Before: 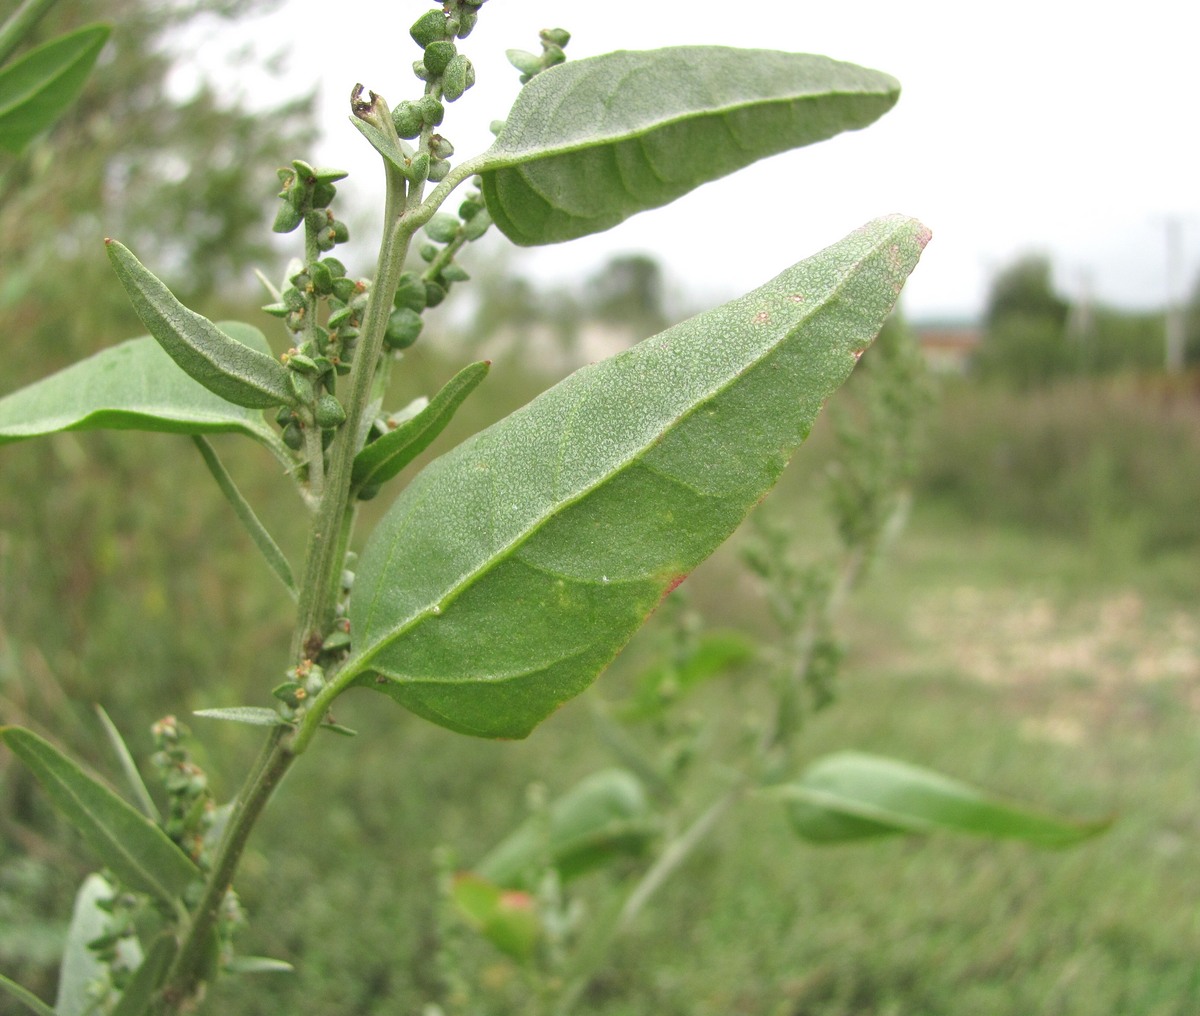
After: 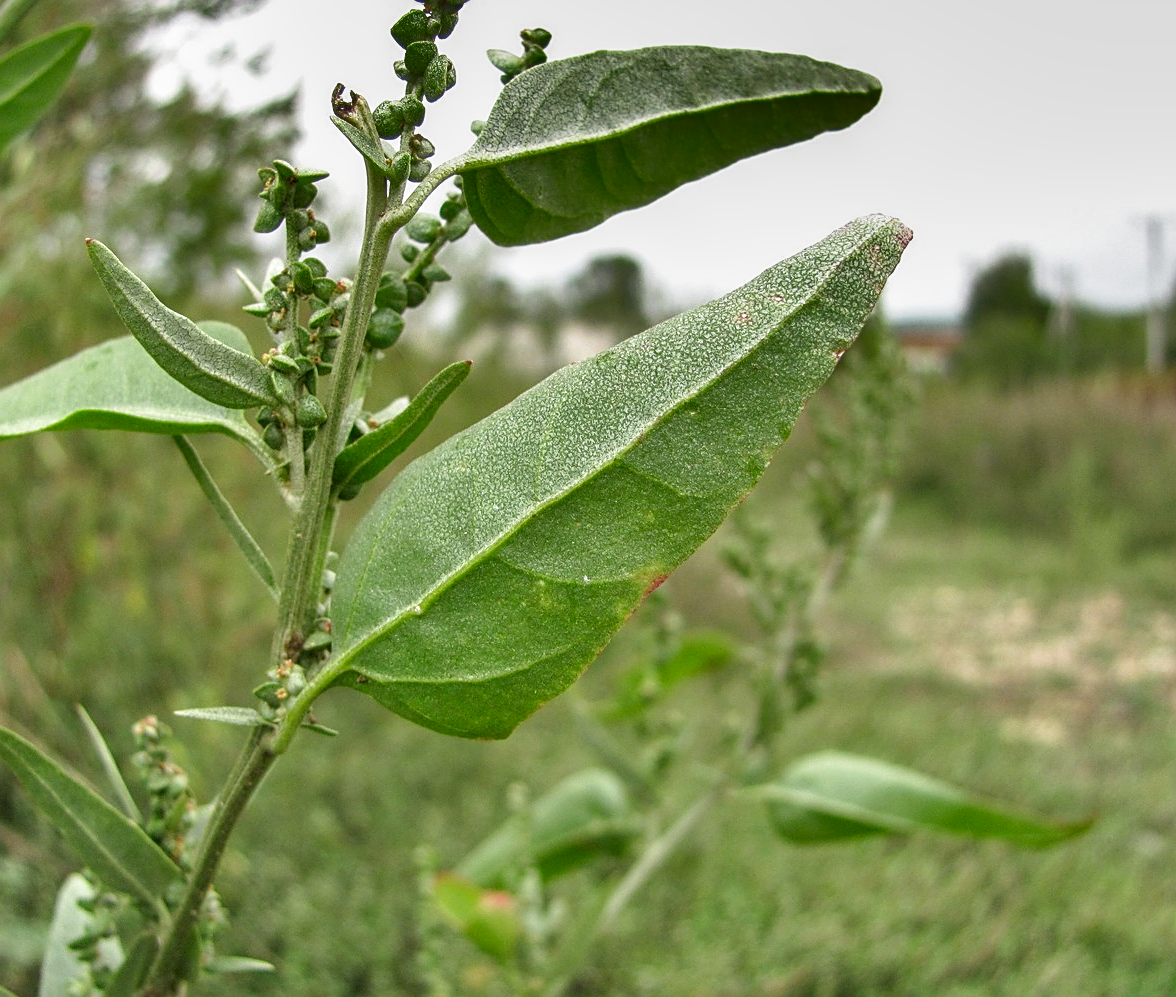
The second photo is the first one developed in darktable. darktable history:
crop: left 1.651%, right 0.269%, bottom 1.777%
local contrast: on, module defaults
sharpen: on, module defaults
shadows and highlights: shadows 24.35, highlights -76.97, soften with gaussian
exposure: black level correction 0.002, compensate highlight preservation false
color correction: highlights b* 0.02
filmic rgb: black relative exposure -12.75 EV, white relative exposure 2.82 EV, target black luminance 0%, hardness 8.6, latitude 70.59%, contrast 1.133, shadows ↔ highlights balance -0.533%, preserve chrominance no, color science v4 (2020), contrast in shadows soft, contrast in highlights soft
